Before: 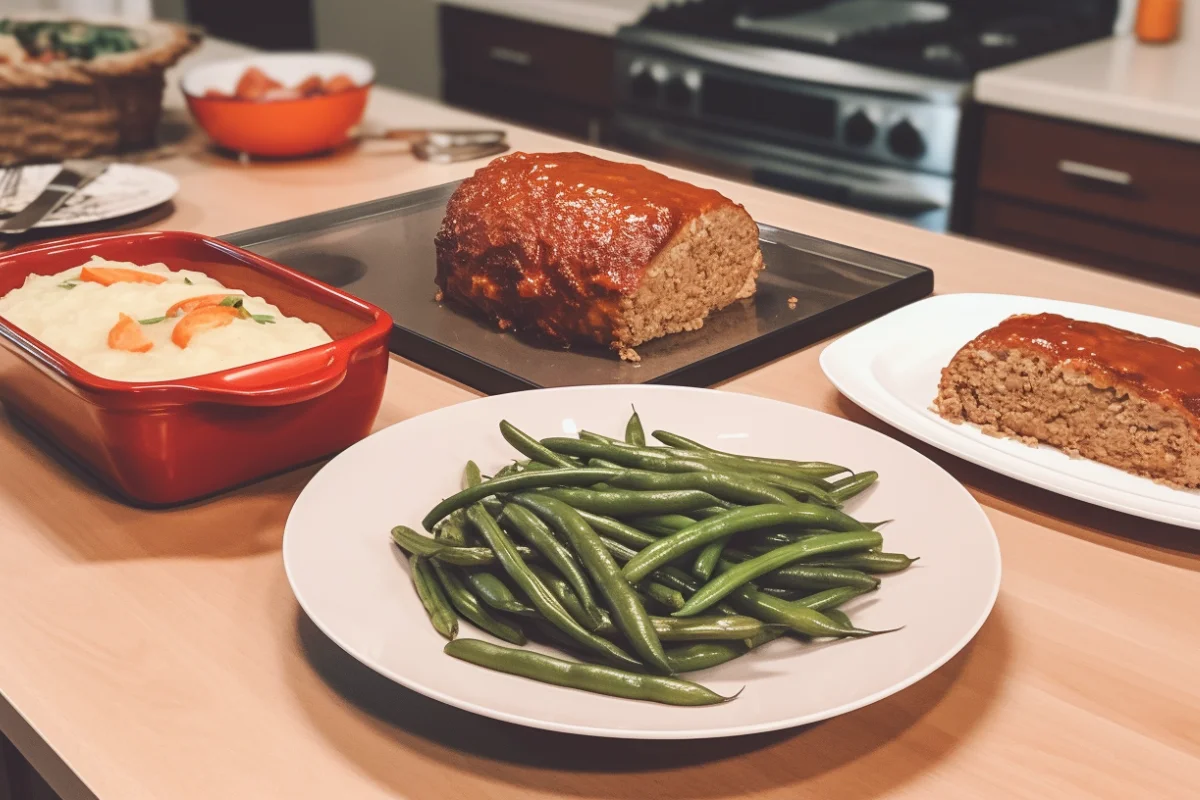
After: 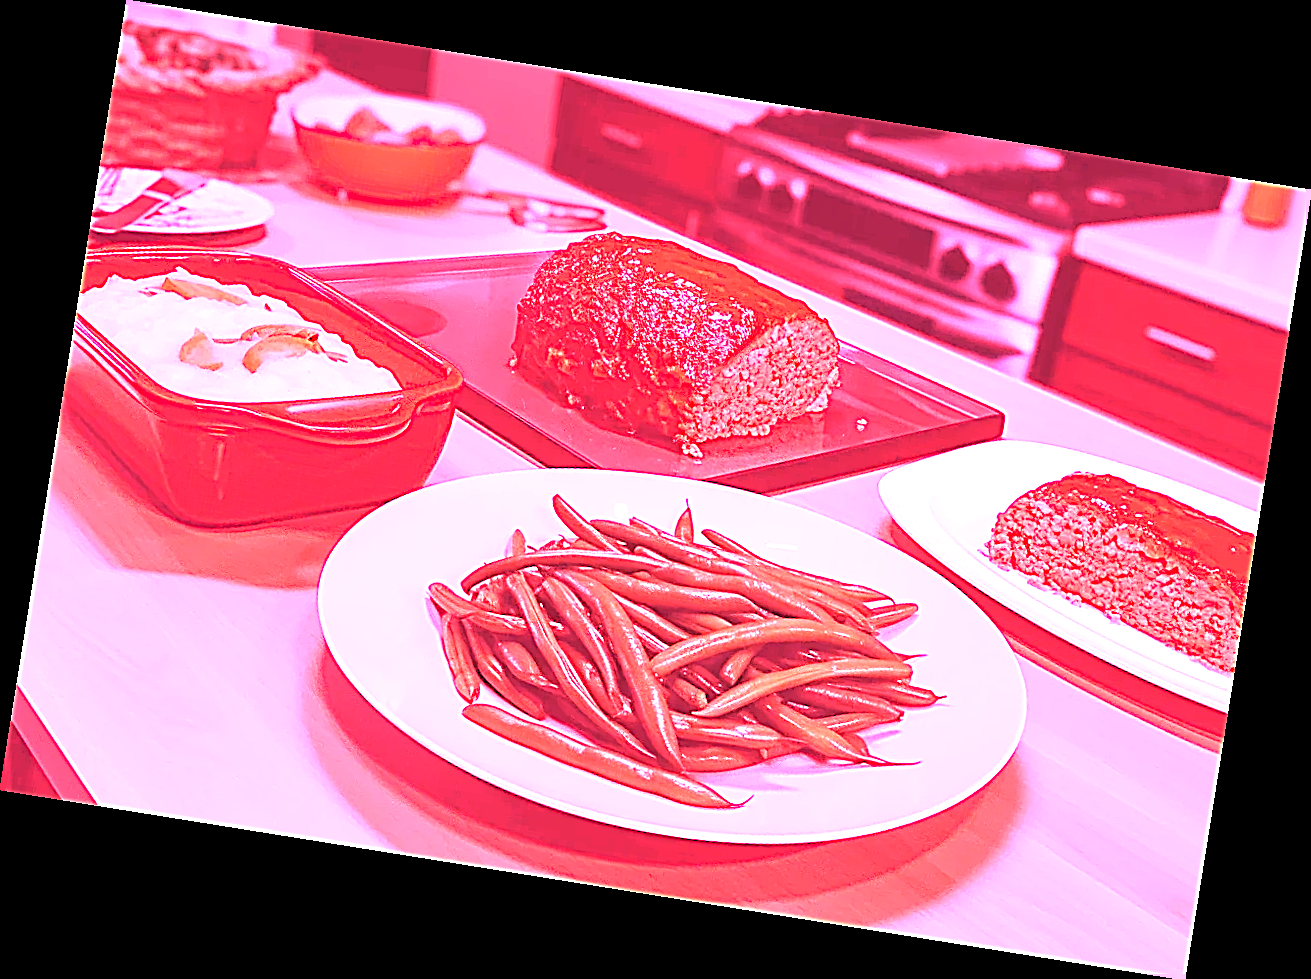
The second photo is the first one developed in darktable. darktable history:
sharpen: amount 0.75
rotate and perspective: rotation 9.12°, automatic cropping off
levels: mode automatic, black 0.023%, white 99.97%, levels [0.062, 0.494, 0.925]
white balance: red 4.26, blue 1.802
rgb levels: levels [[0.034, 0.472, 0.904], [0, 0.5, 1], [0, 0.5, 1]]
